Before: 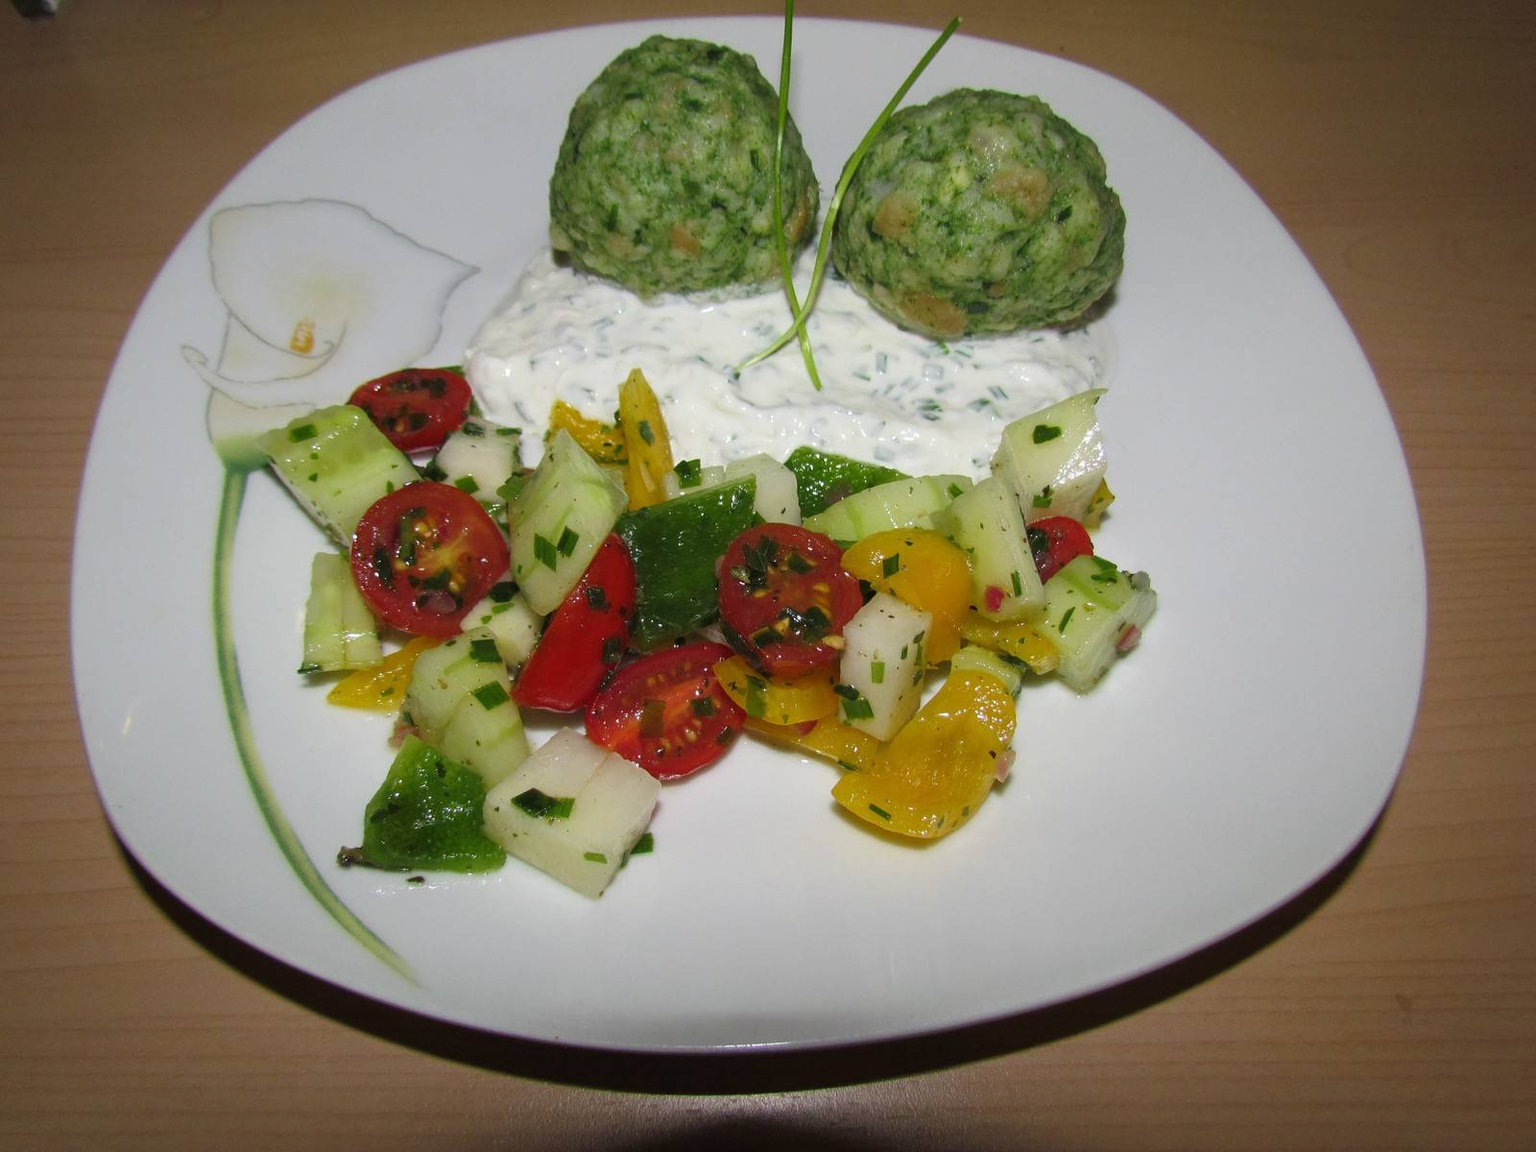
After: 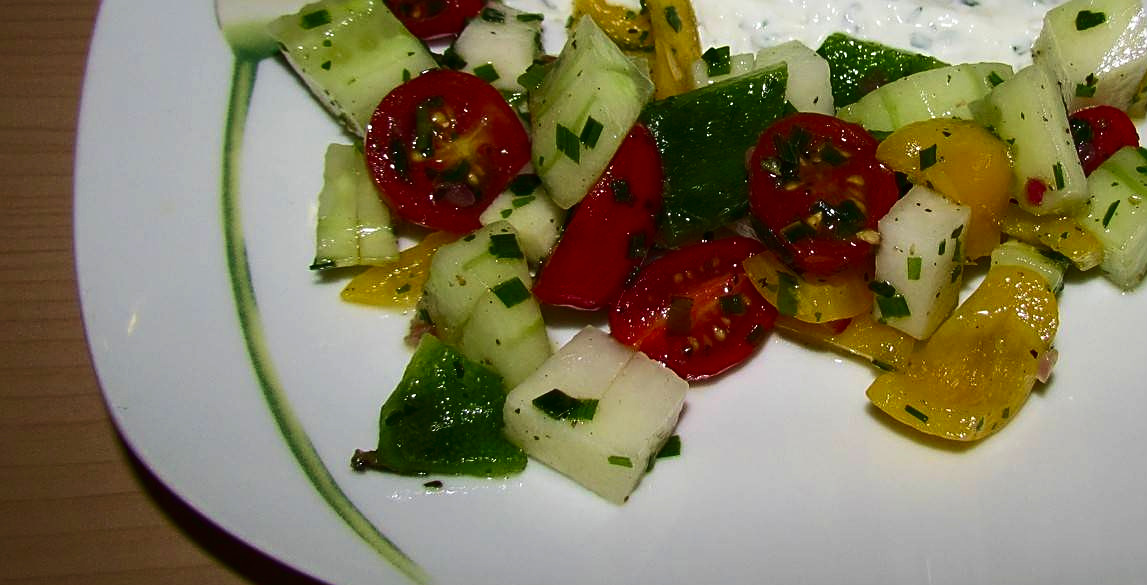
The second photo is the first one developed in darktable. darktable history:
velvia: on, module defaults
tone curve: curves: ch0 [(0, 0) (0.003, 0.006) (0.011, 0.007) (0.025, 0.01) (0.044, 0.015) (0.069, 0.023) (0.1, 0.031) (0.136, 0.045) (0.177, 0.066) (0.224, 0.098) (0.277, 0.139) (0.335, 0.194) (0.399, 0.254) (0.468, 0.346) (0.543, 0.45) (0.623, 0.56) (0.709, 0.667) (0.801, 0.78) (0.898, 0.891) (1, 1)], color space Lab, independent channels, preserve colors none
crop: top 36.072%, right 28.279%, bottom 15.17%
sharpen: on, module defaults
